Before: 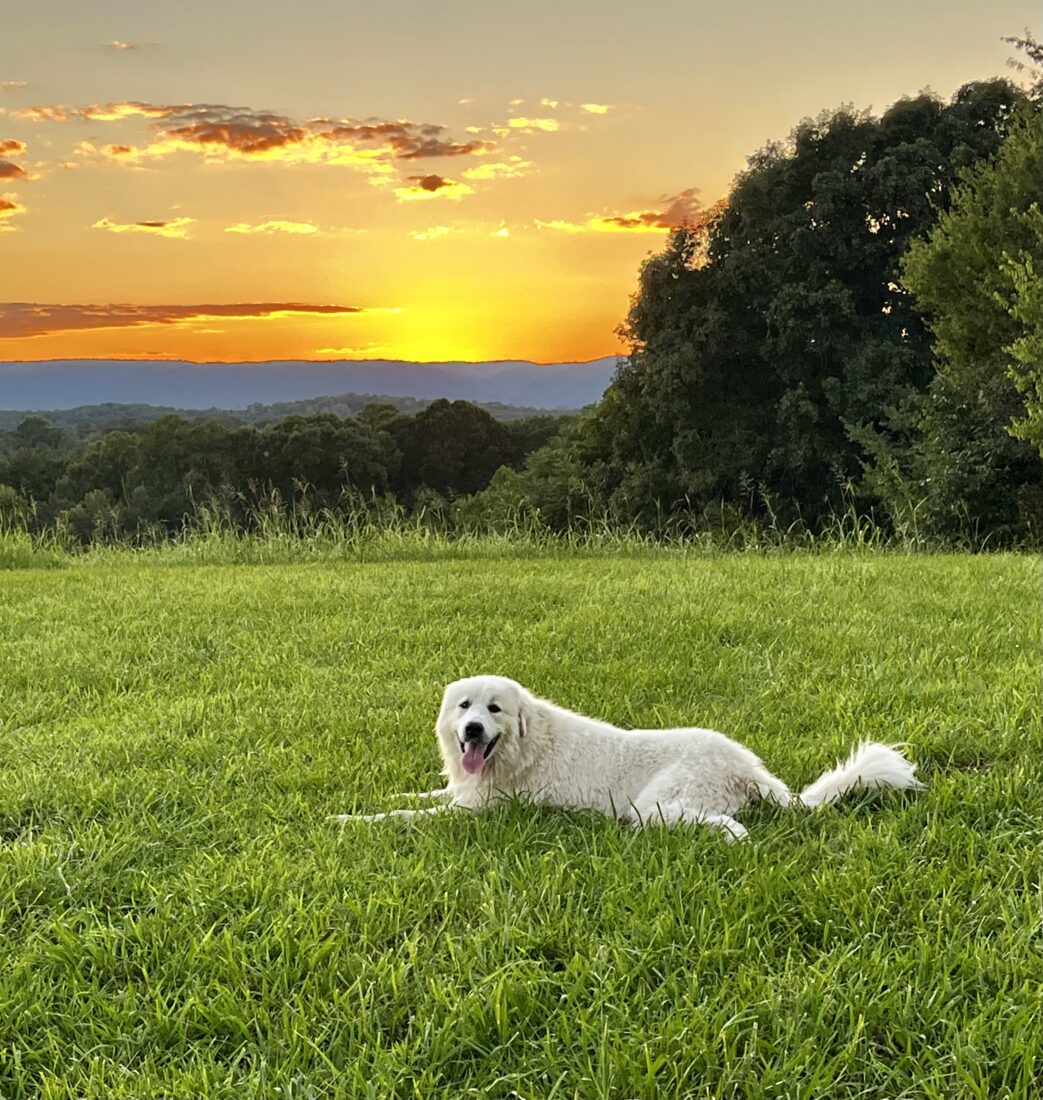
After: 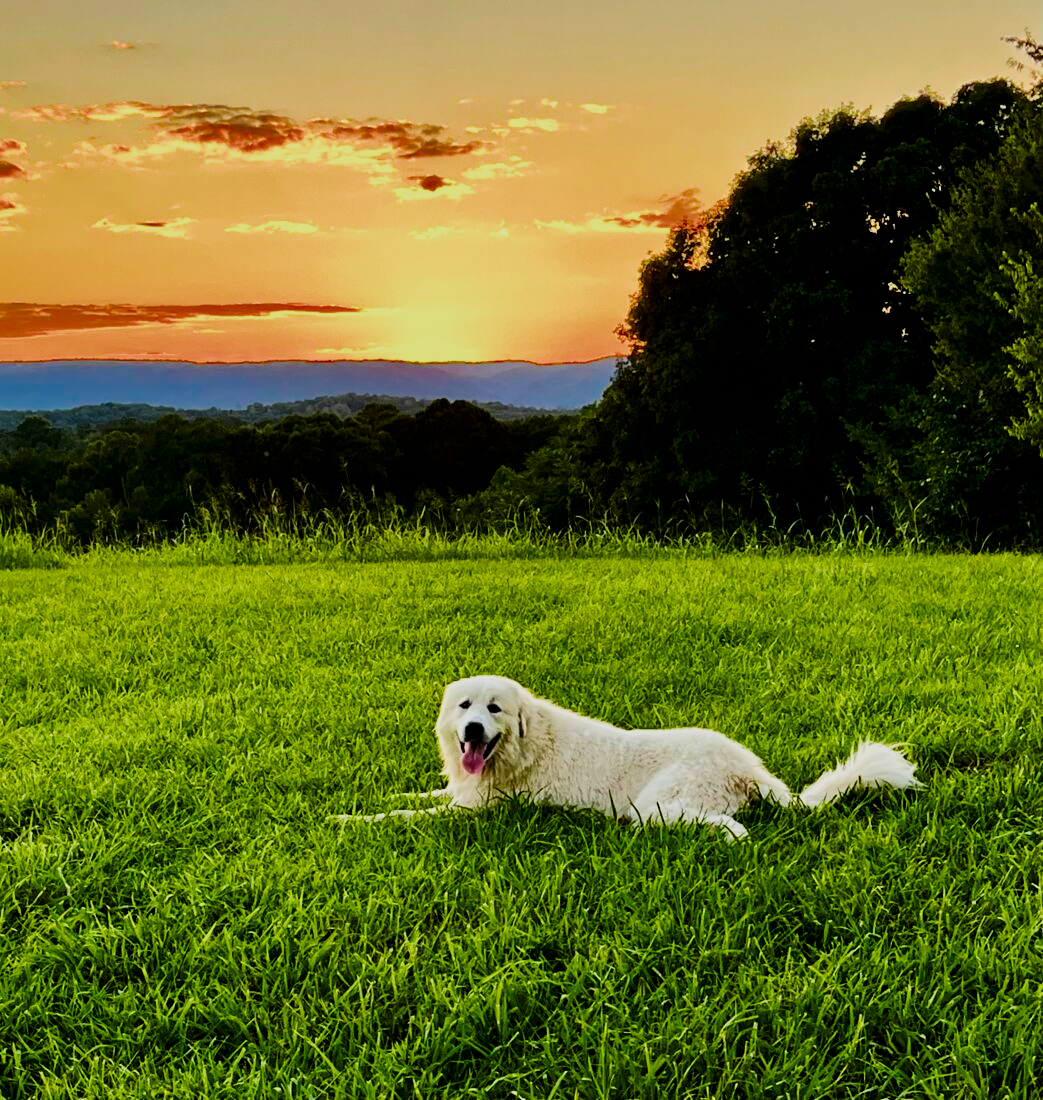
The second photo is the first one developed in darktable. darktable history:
color balance rgb: perceptual saturation grading › global saturation 19.833%, global vibrance 50.699%
tone equalizer: -8 EV -0.769 EV, -7 EV -0.672 EV, -6 EV -0.61 EV, -5 EV -0.399 EV, -3 EV 0.397 EV, -2 EV 0.6 EV, -1 EV 0.687 EV, +0 EV 0.764 EV, edges refinement/feathering 500, mask exposure compensation -1.57 EV, preserve details no
filmic rgb: black relative exposure -7.23 EV, white relative exposure 5.39 EV, threshold 5.95 EV, hardness 3.02, add noise in highlights 0.099, color science v4 (2020), type of noise poissonian, enable highlight reconstruction true
contrast brightness saturation: contrast 0.131, brightness -0.229, saturation 0.149
